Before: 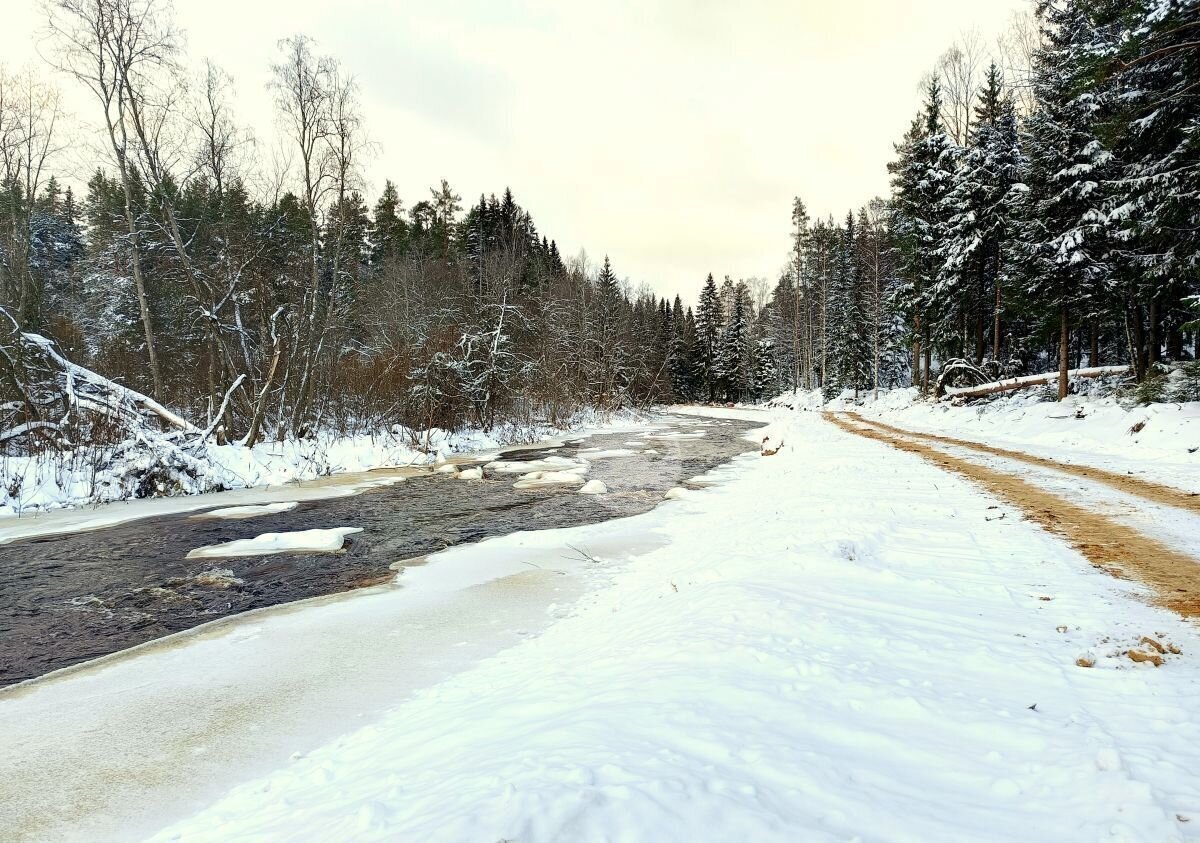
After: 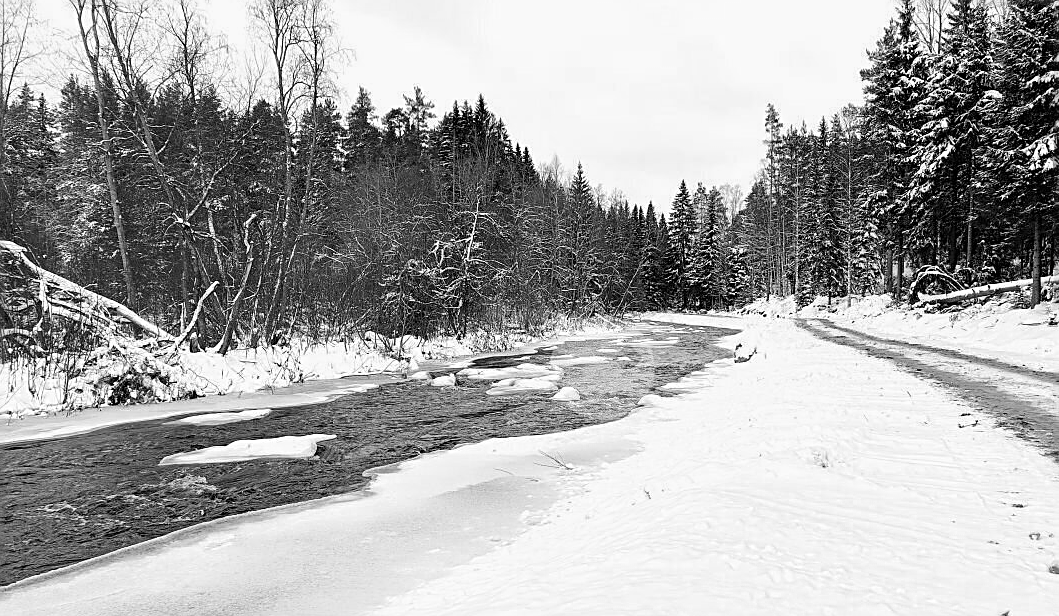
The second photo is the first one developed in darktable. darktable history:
crop and rotate: left 2.32%, top 11.079%, right 9.368%, bottom 15.789%
sharpen: on, module defaults
color zones: curves: ch0 [(0, 0.613) (0.01, 0.613) (0.245, 0.448) (0.498, 0.529) (0.642, 0.665) (0.879, 0.777) (0.99, 0.613)]; ch1 [(0, 0) (0.143, 0) (0.286, 0) (0.429, 0) (0.571, 0) (0.714, 0) (0.857, 0)]
